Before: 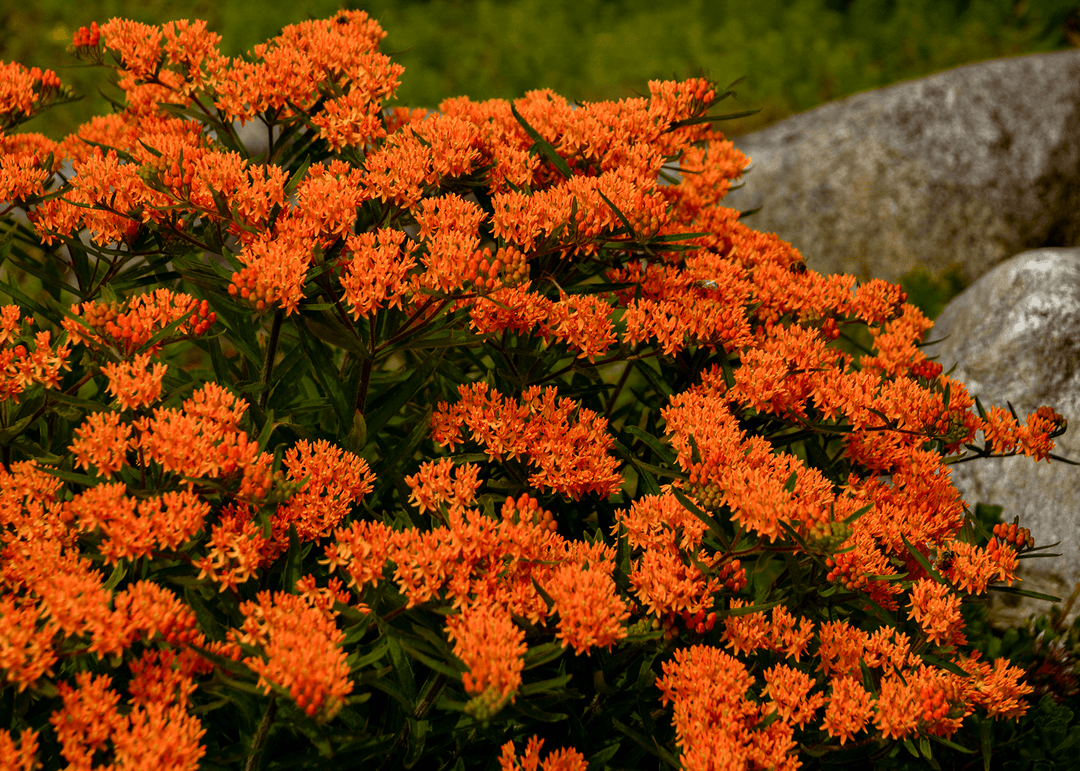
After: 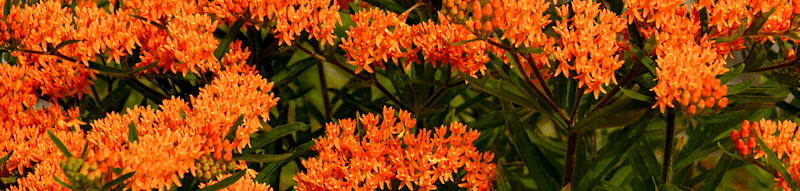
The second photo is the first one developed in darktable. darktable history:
crop and rotate: angle 16.12°, top 30.835%, bottom 35.653%
exposure: exposure 0.74 EV, compensate highlight preservation false
